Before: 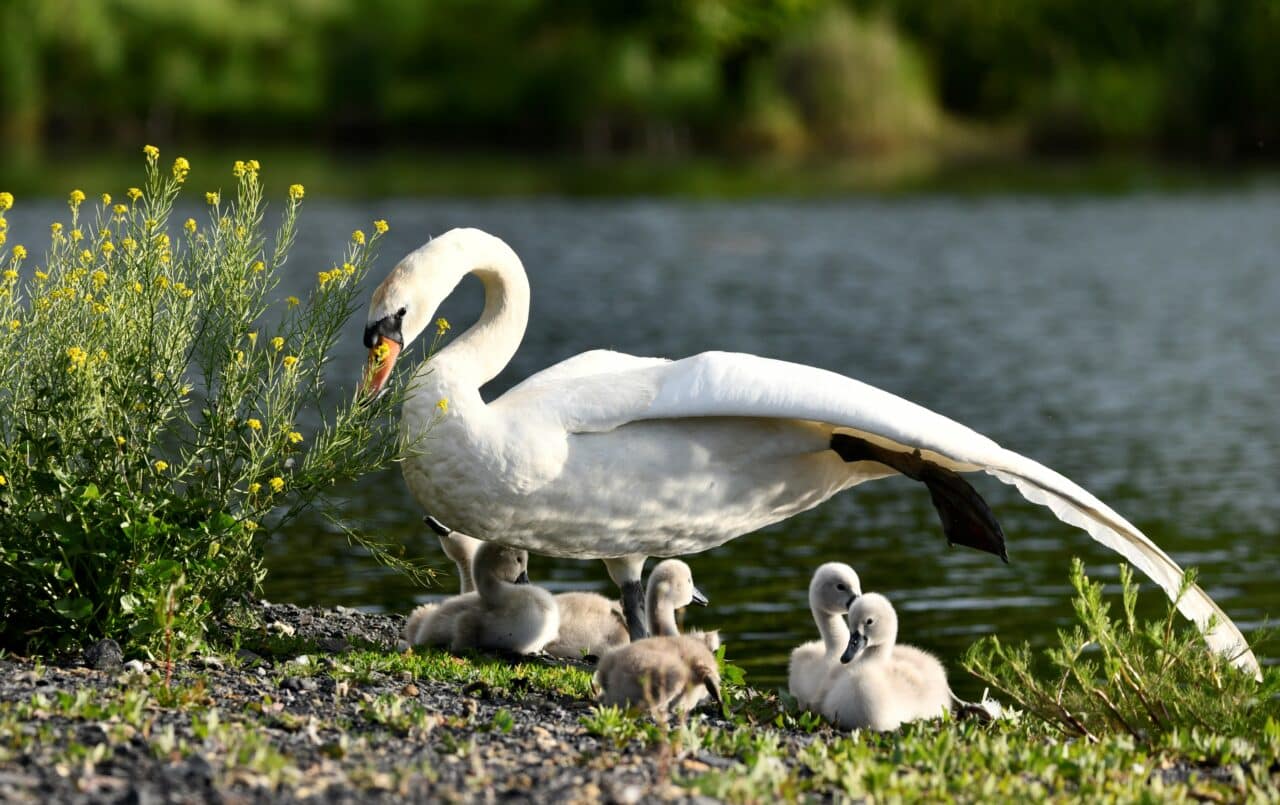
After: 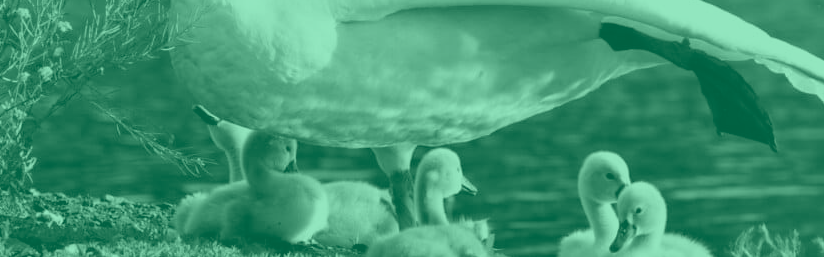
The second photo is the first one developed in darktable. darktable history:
crop: left 18.091%, top 51.13%, right 17.525%, bottom 16.85%
colorize: hue 147.6°, saturation 65%, lightness 21.64%
